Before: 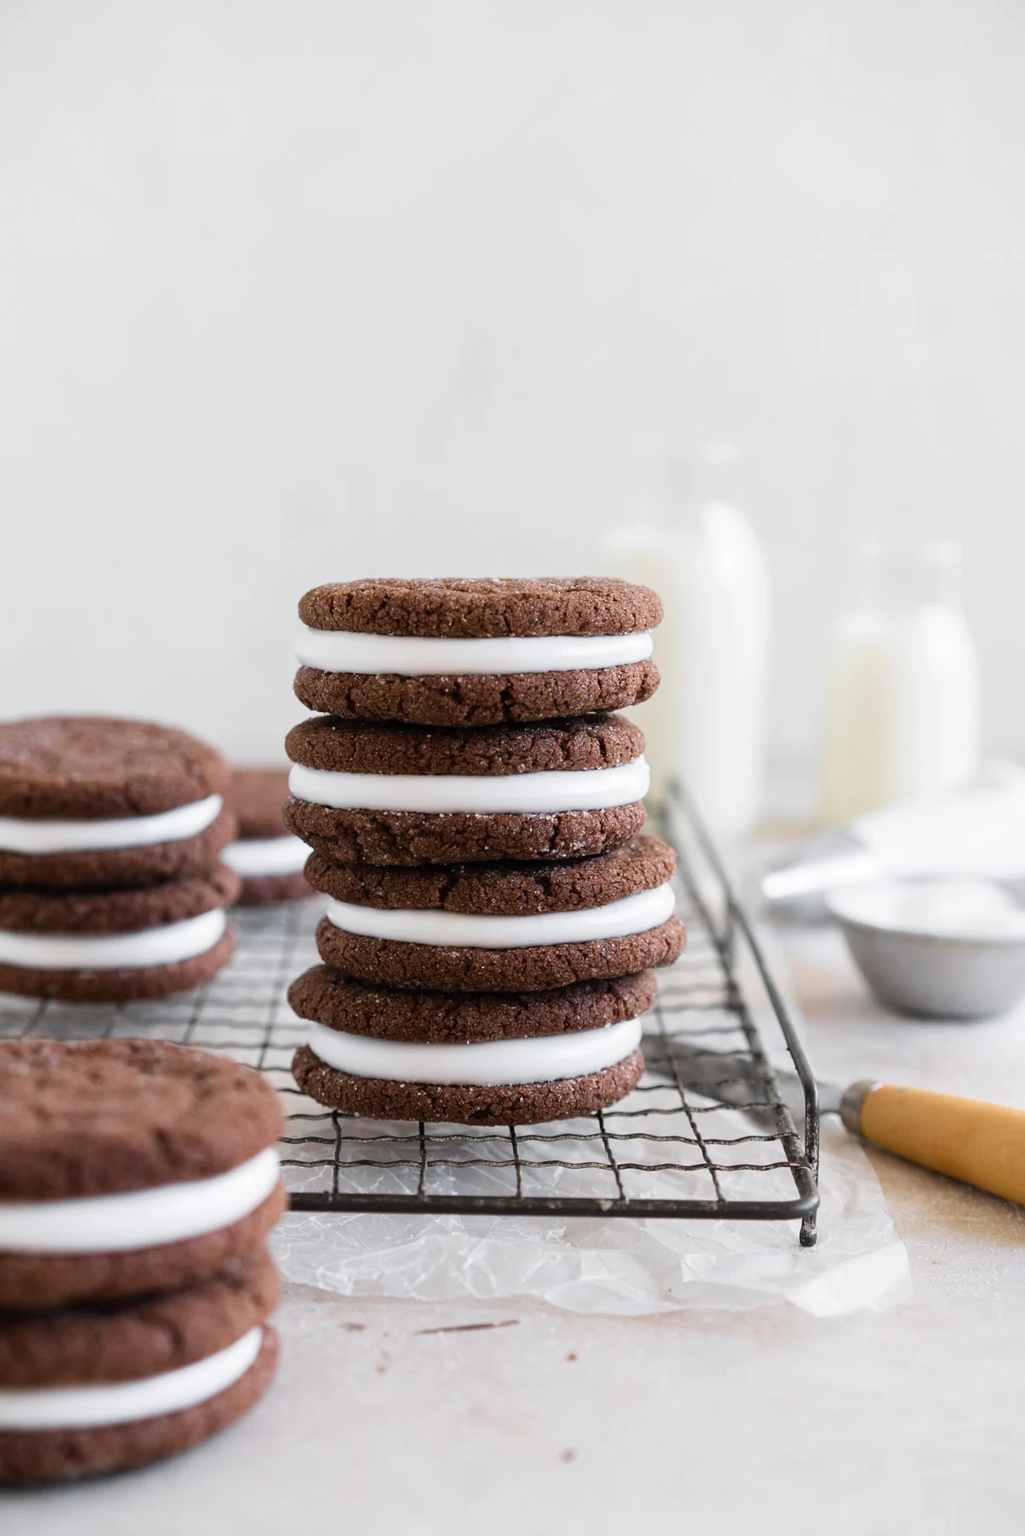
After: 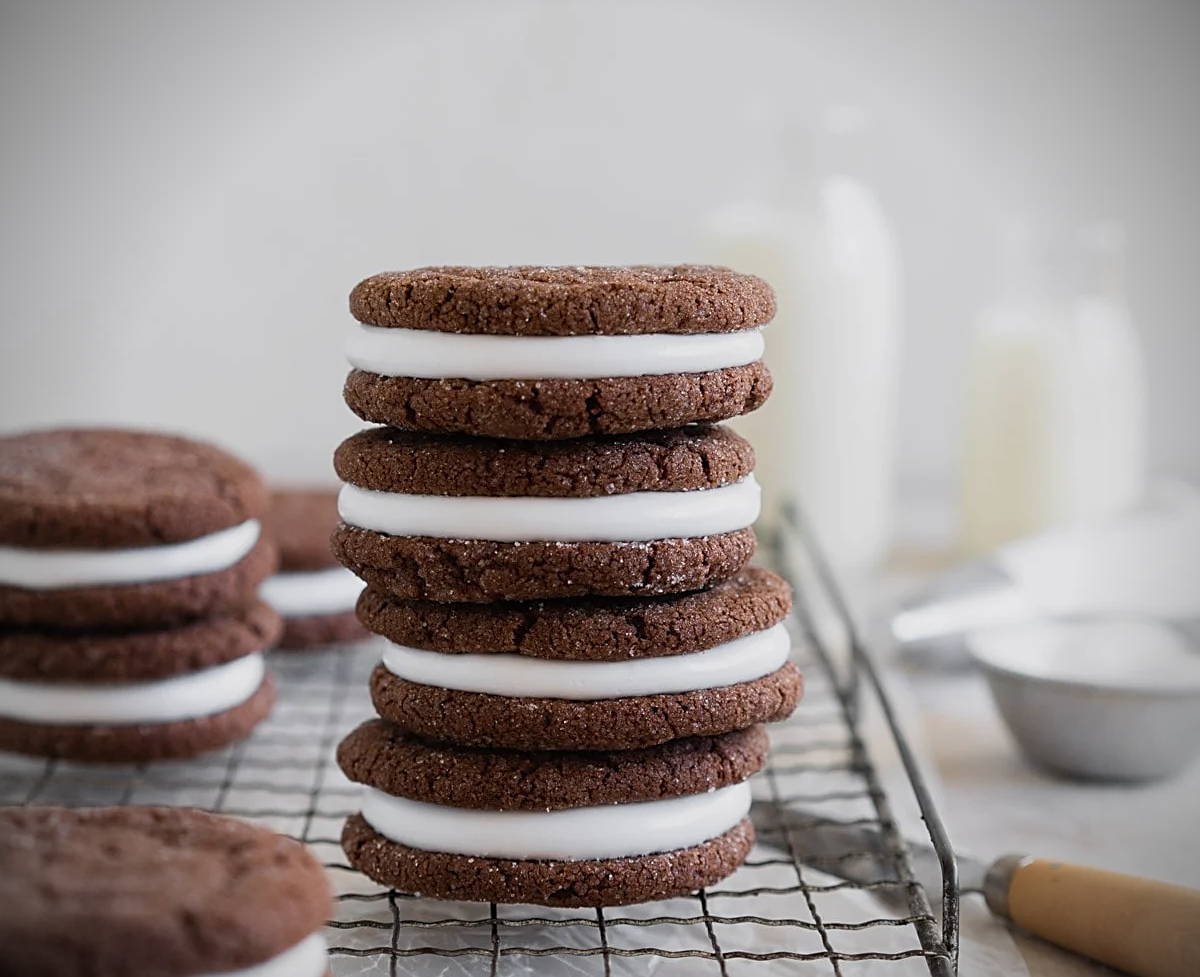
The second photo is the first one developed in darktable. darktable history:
crop and rotate: top 22.873%, bottom 22.778%
sharpen: on, module defaults
exposure: exposure -0.494 EV, compensate exposure bias true, compensate highlight preservation false
color balance rgb: perceptual saturation grading › global saturation 0.237%, perceptual brilliance grading › highlights 11.285%, contrast -10.111%
vignetting: brightness -0.685
